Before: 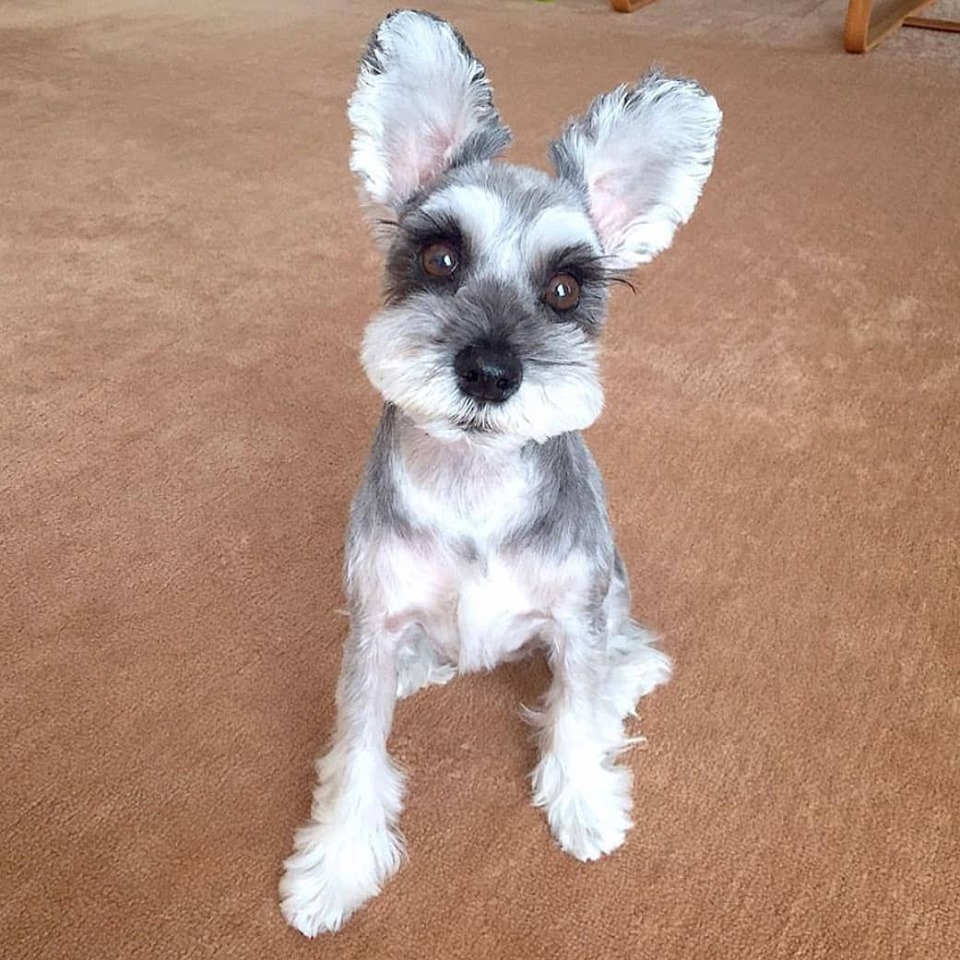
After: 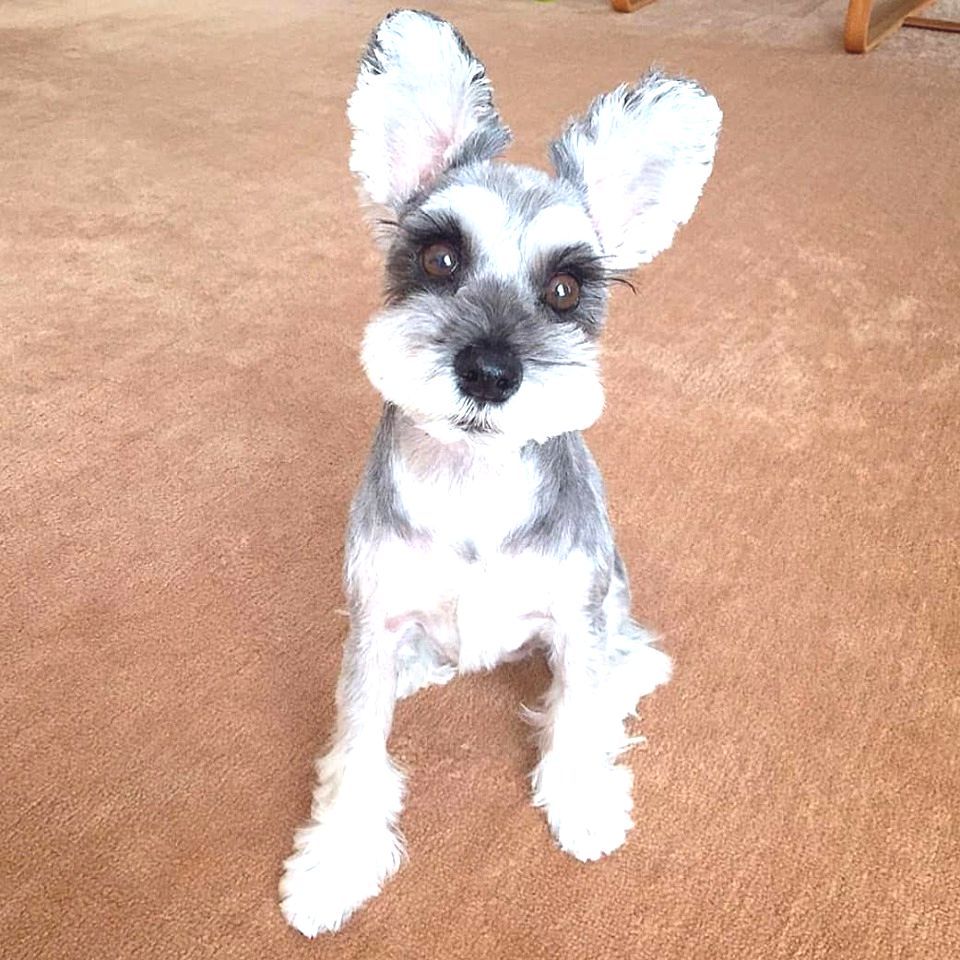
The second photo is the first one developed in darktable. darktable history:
exposure: black level correction -0.005, exposure 0.611 EV, compensate highlight preservation false
tone equalizer: on, module defaults
